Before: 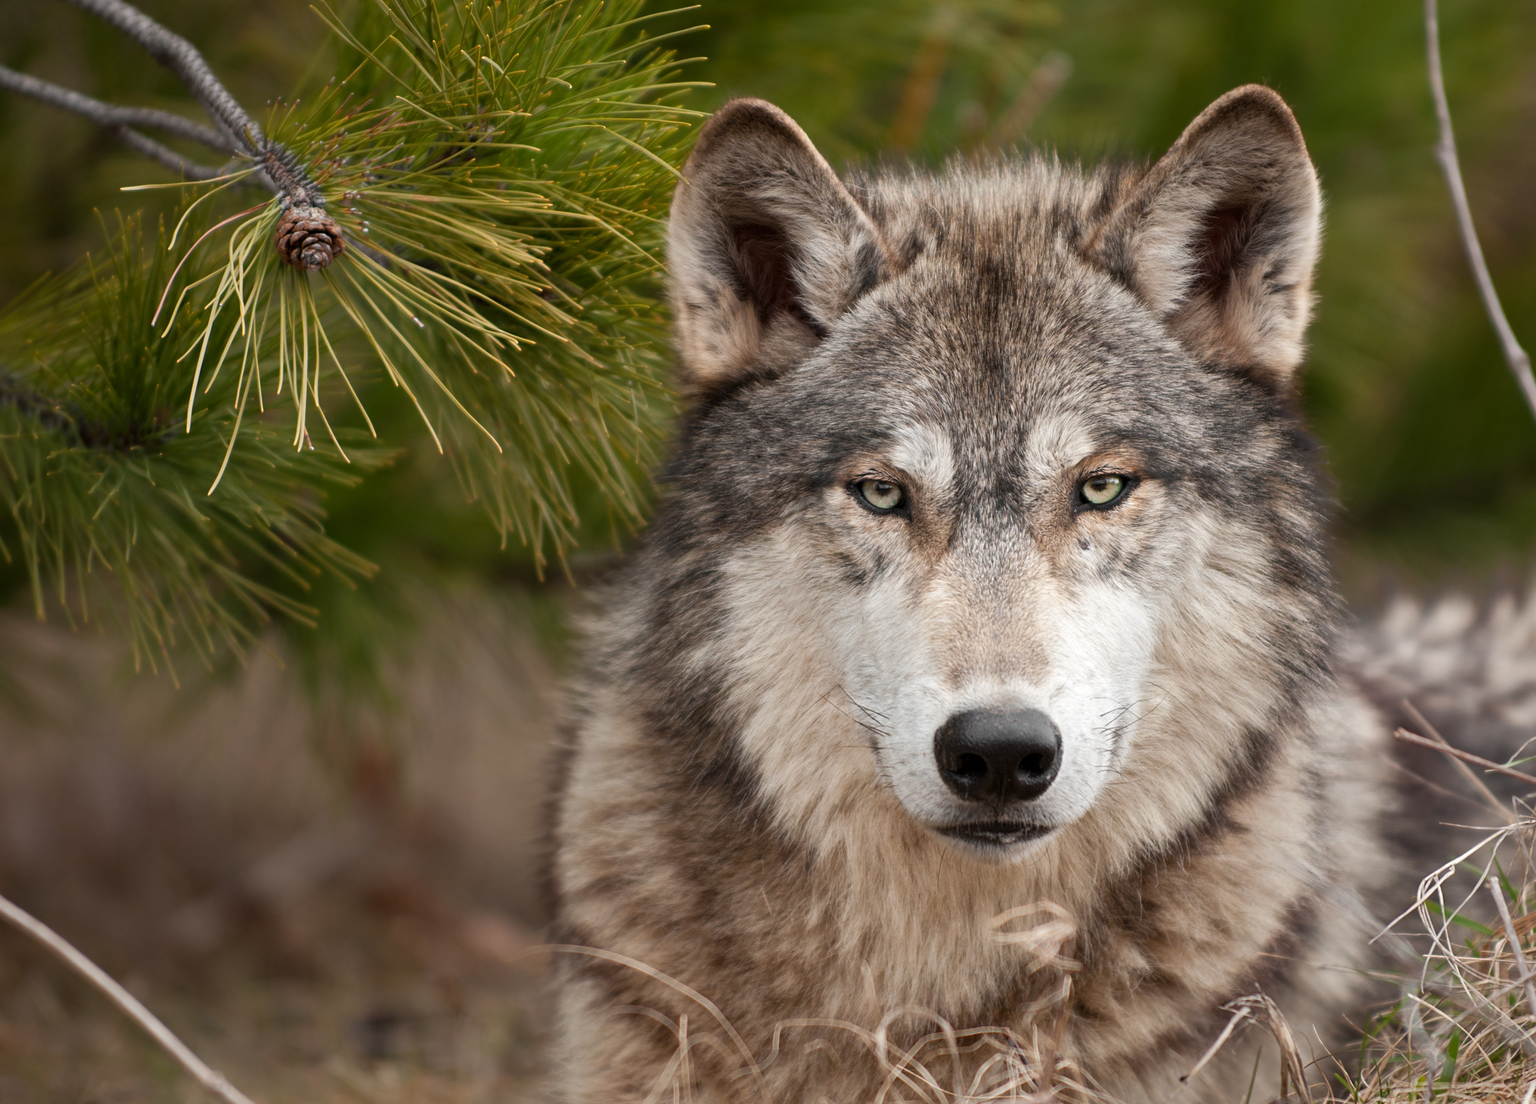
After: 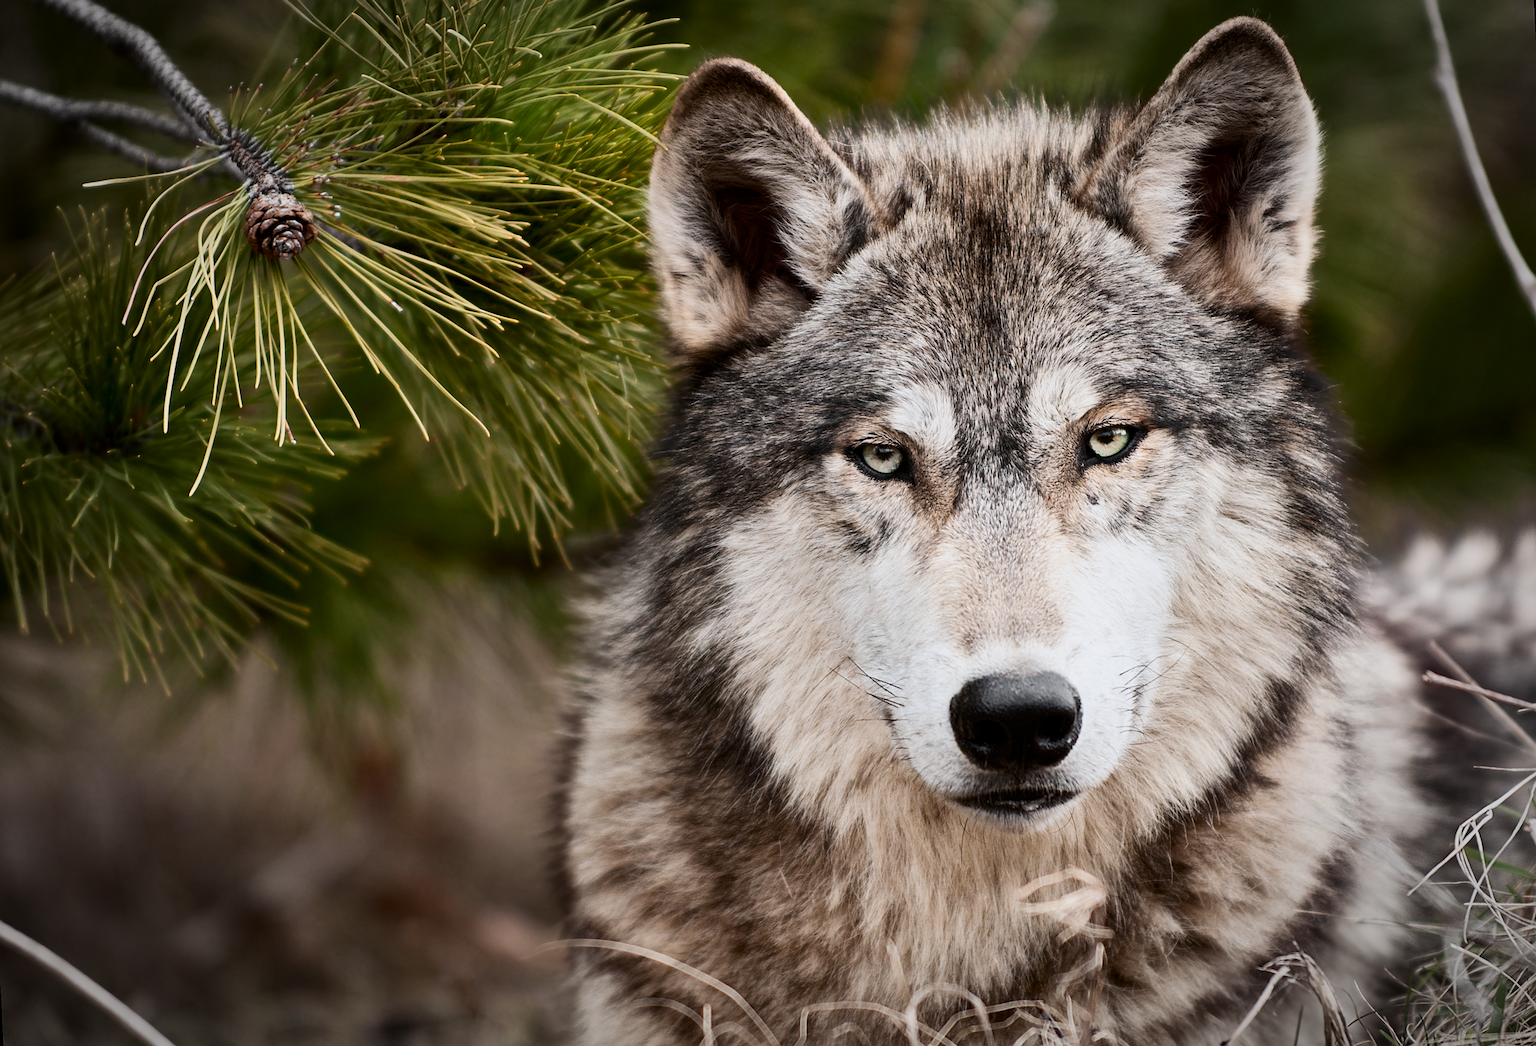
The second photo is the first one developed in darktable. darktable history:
filmic rgb: hardness 4.17
shadows and highlights: radius 125.46, shadows 30.51, highlights -30.51, low approximation 0.01, soften with gaussian
exposure: exposure 0.15 EV, compensate highlight preservation false
sharpen: on, module defaults
white balance: red 0.983, blue 1.036
contrast brightness saturation: contrast 0.28
rotate and perspective: rotation -3°, crop left 0.031, crop right 0.968, crop top 0.07, crop bottom 0.93
vignetting: automatic ratio true
